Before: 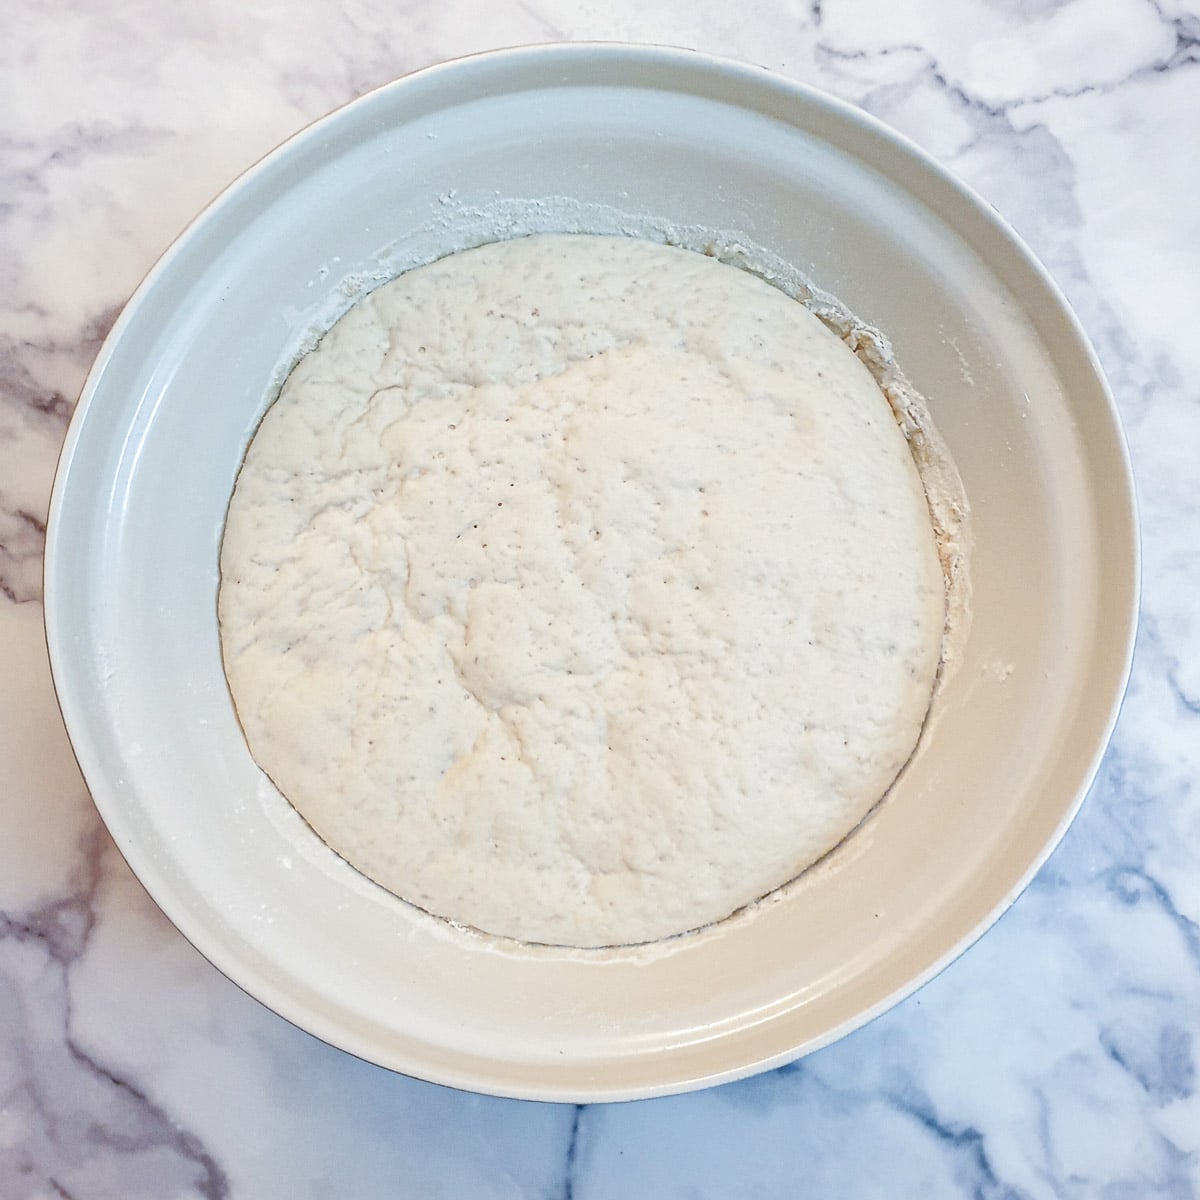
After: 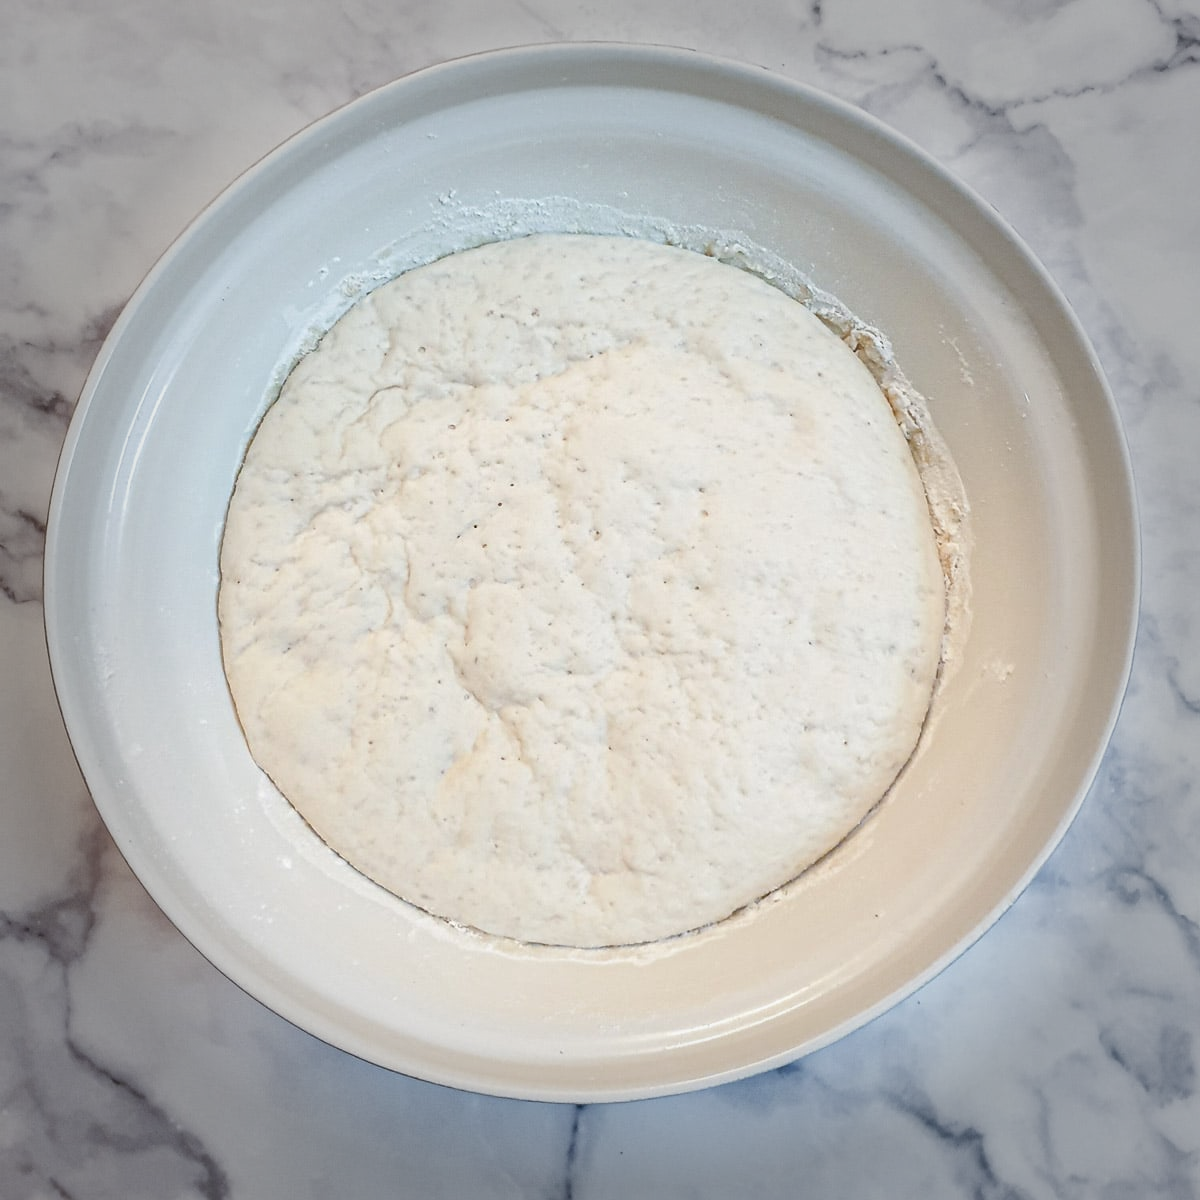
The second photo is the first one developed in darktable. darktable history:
vignetting: fall-off start 68.13%, fall-off radius 29.53%, width/height ratio 0.991, shape 0.846
